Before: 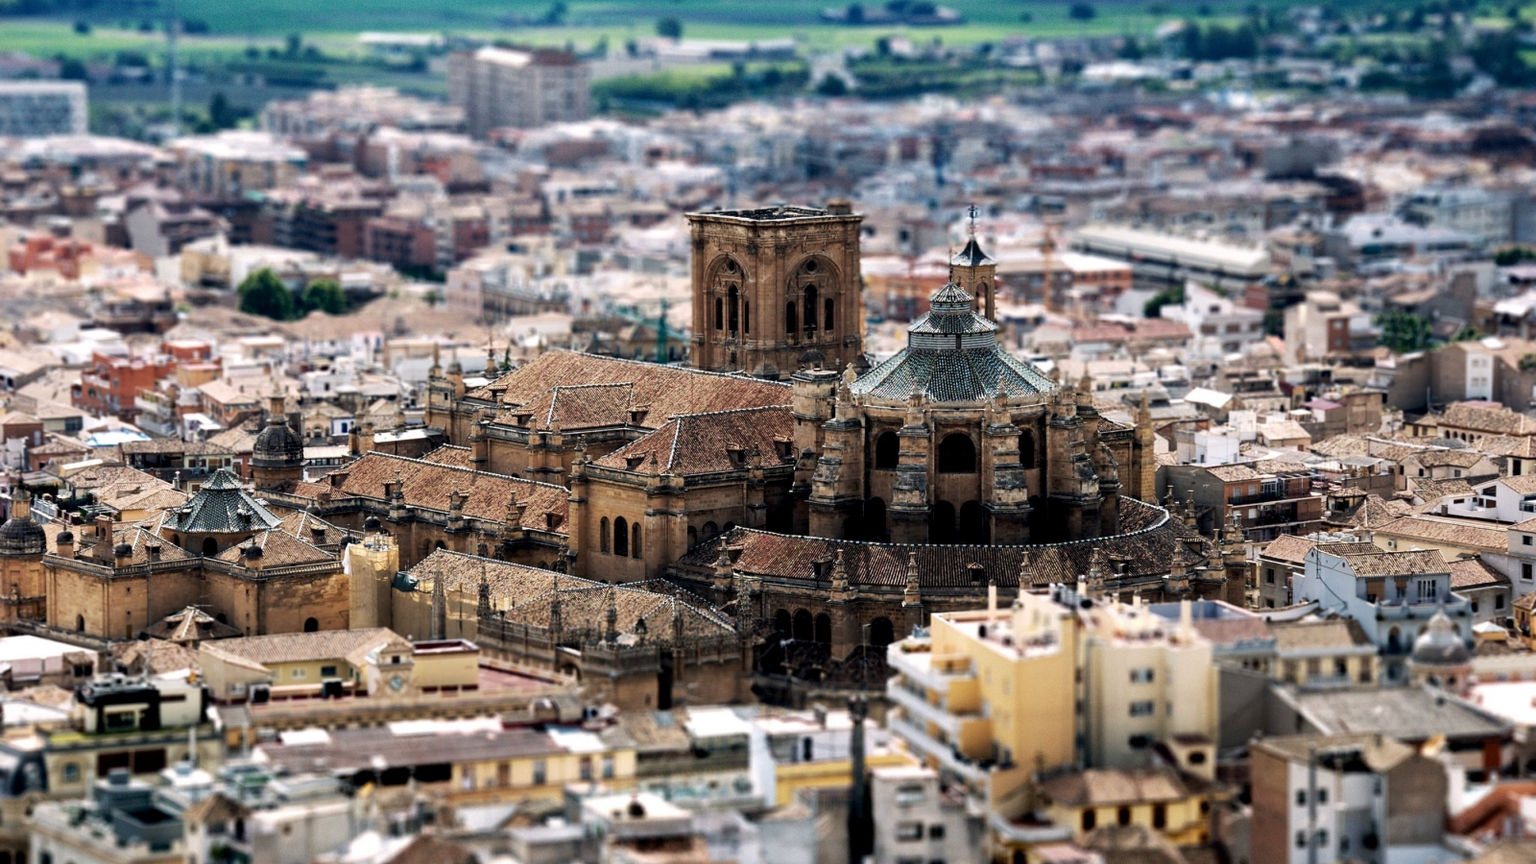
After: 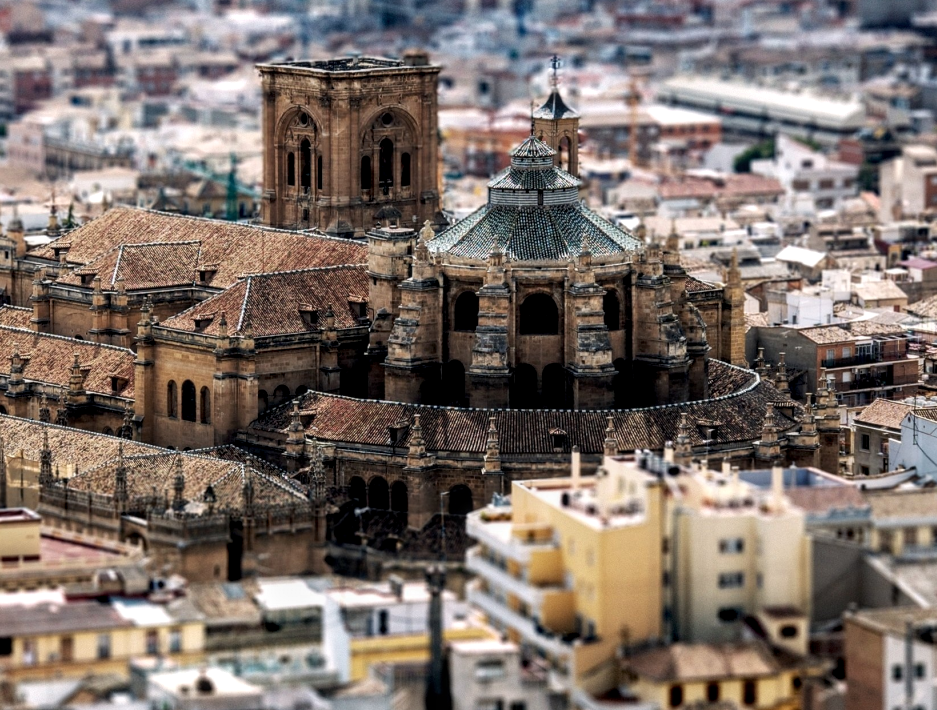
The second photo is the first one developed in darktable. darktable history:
crop and rotate: left 28.731%, top 17.615%, right 12.701%, bottom 3.425%
local contrast: on, module defaults
